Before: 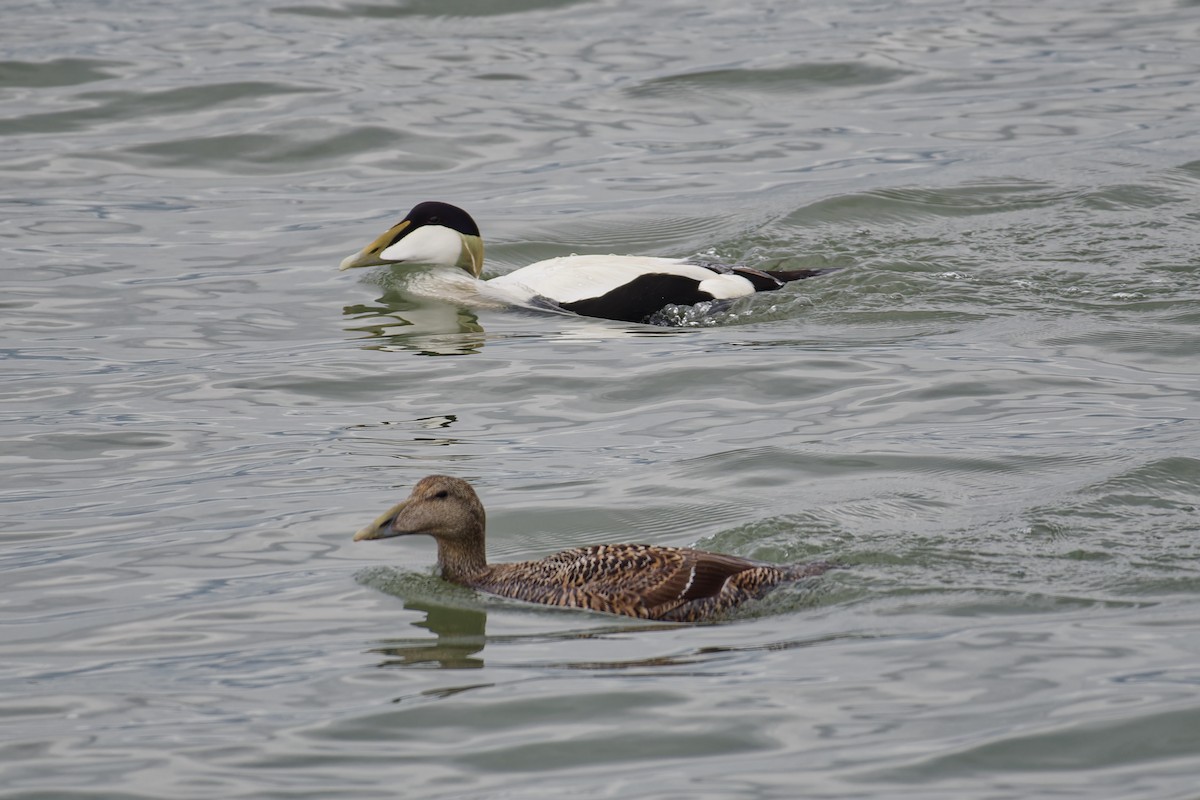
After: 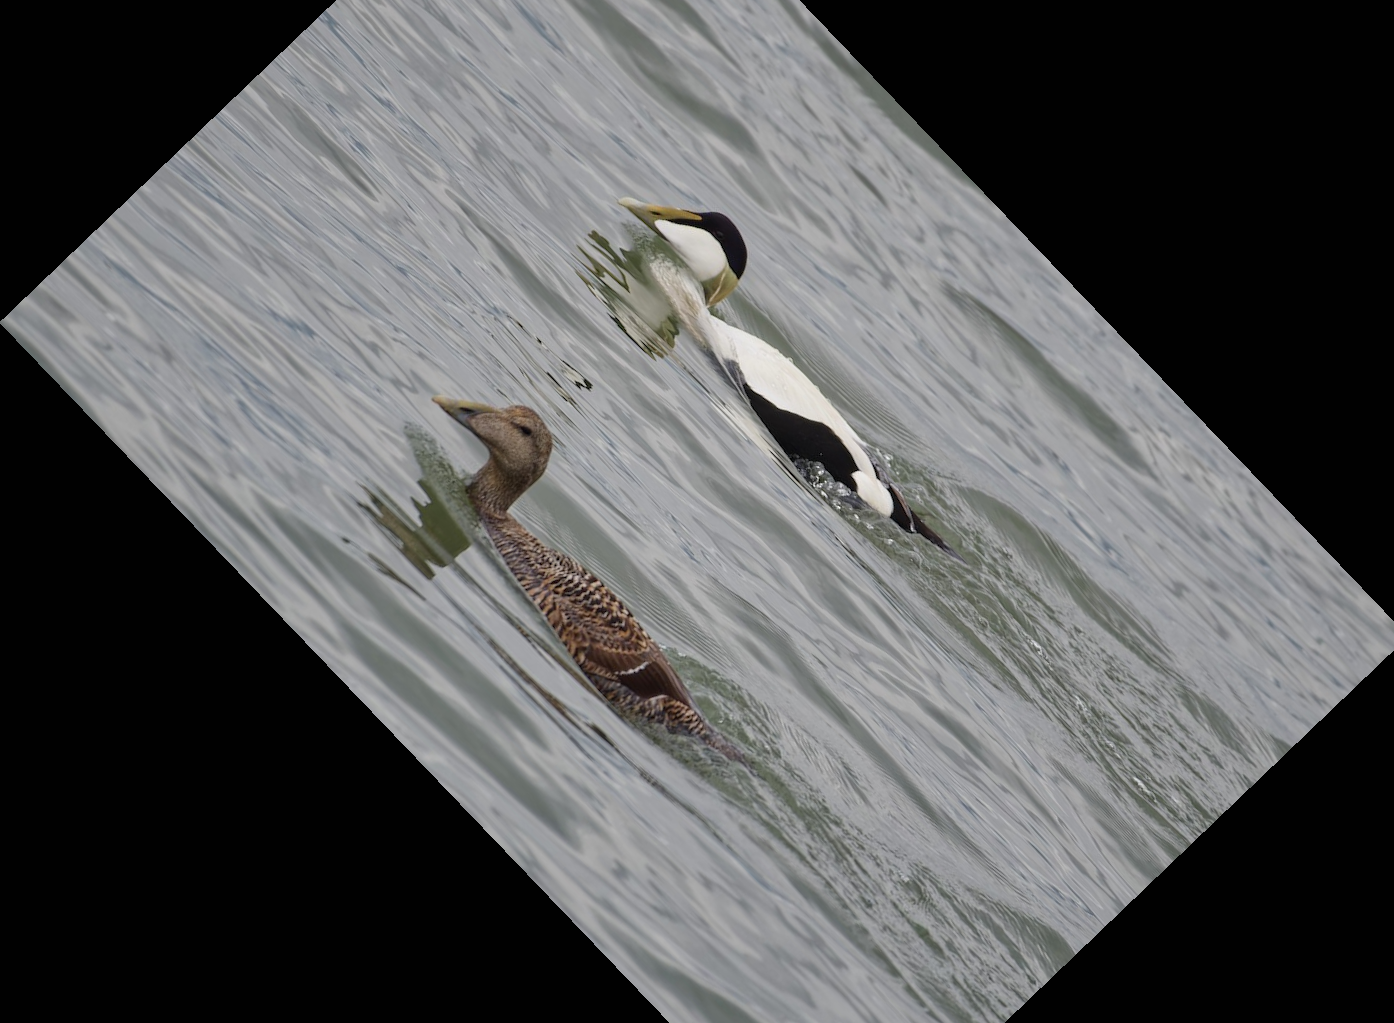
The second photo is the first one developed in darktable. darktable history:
exposure: black level correction 0, compensate exposure bias true, compensate highlight preservation false
crop and rotate: angle -46.26°, top 16.234%, right 0.912%, bottom 11.704%
